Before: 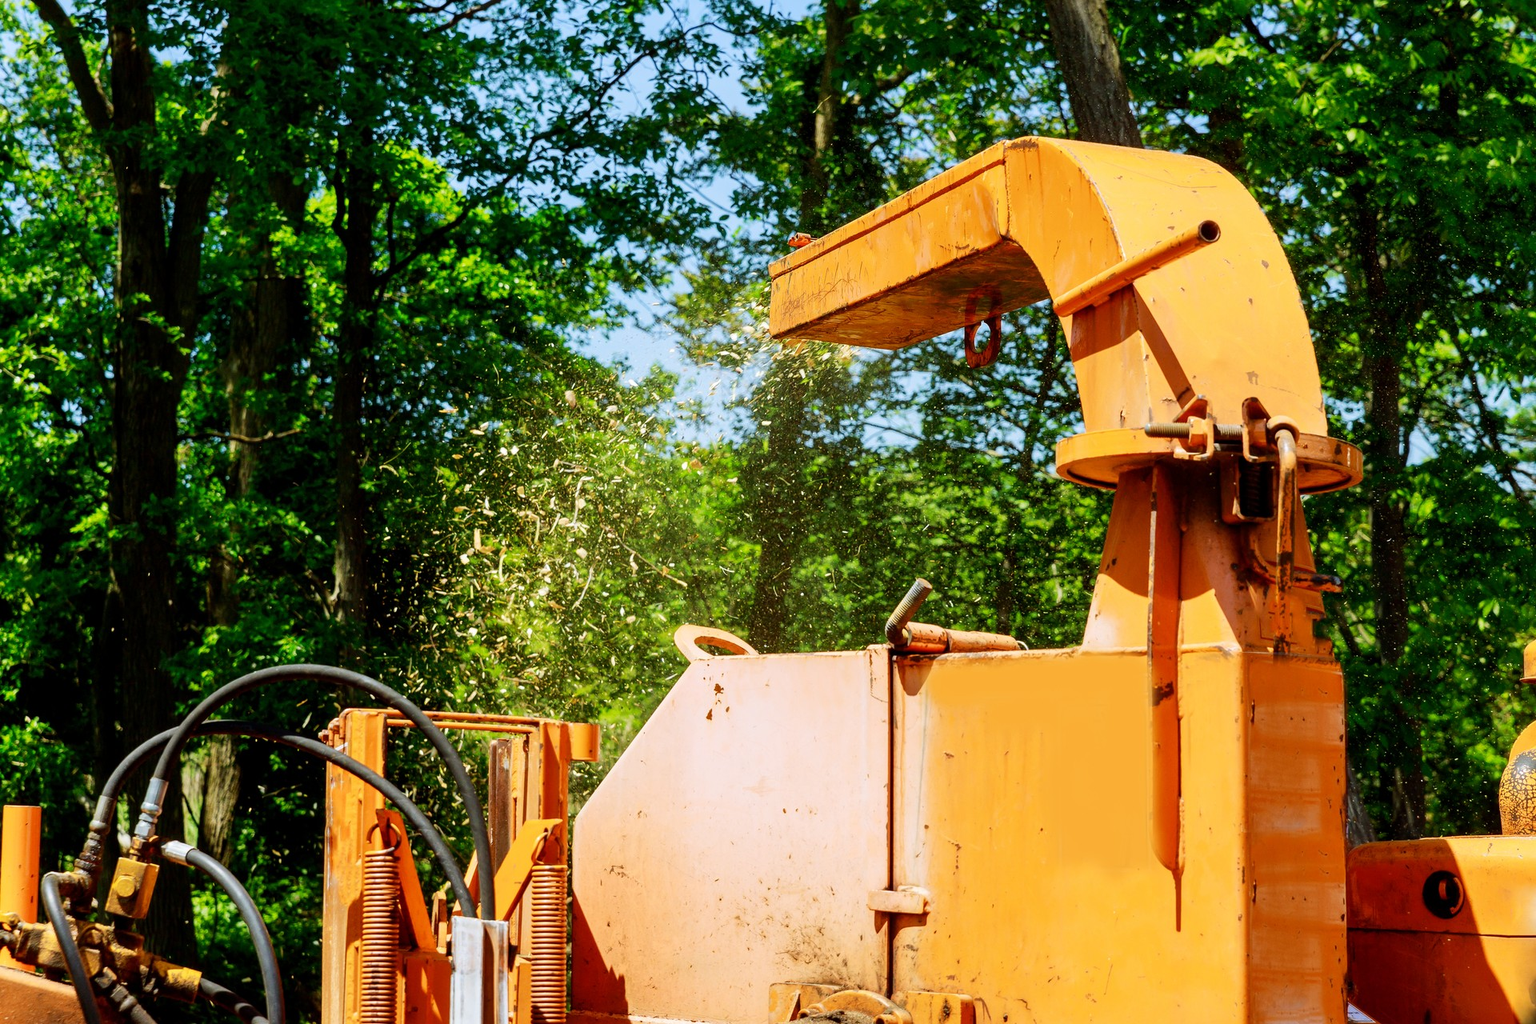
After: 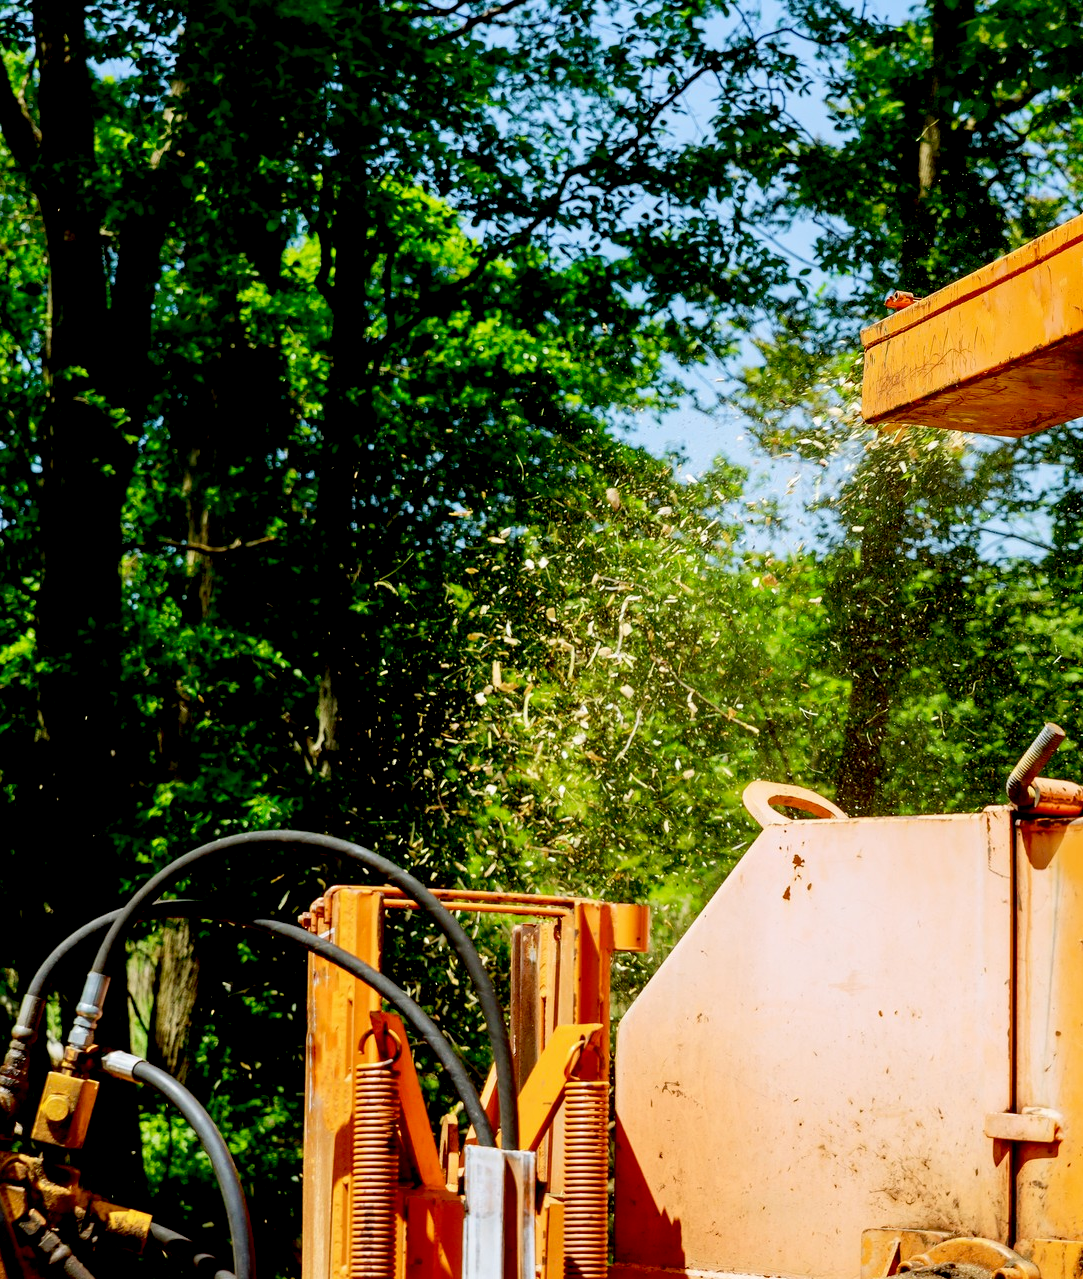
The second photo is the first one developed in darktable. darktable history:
exposure: black level correction 0.017, exposure -0.009 EV, compensate highlight preservation false
crop: left 5.228%, right 38.341%
